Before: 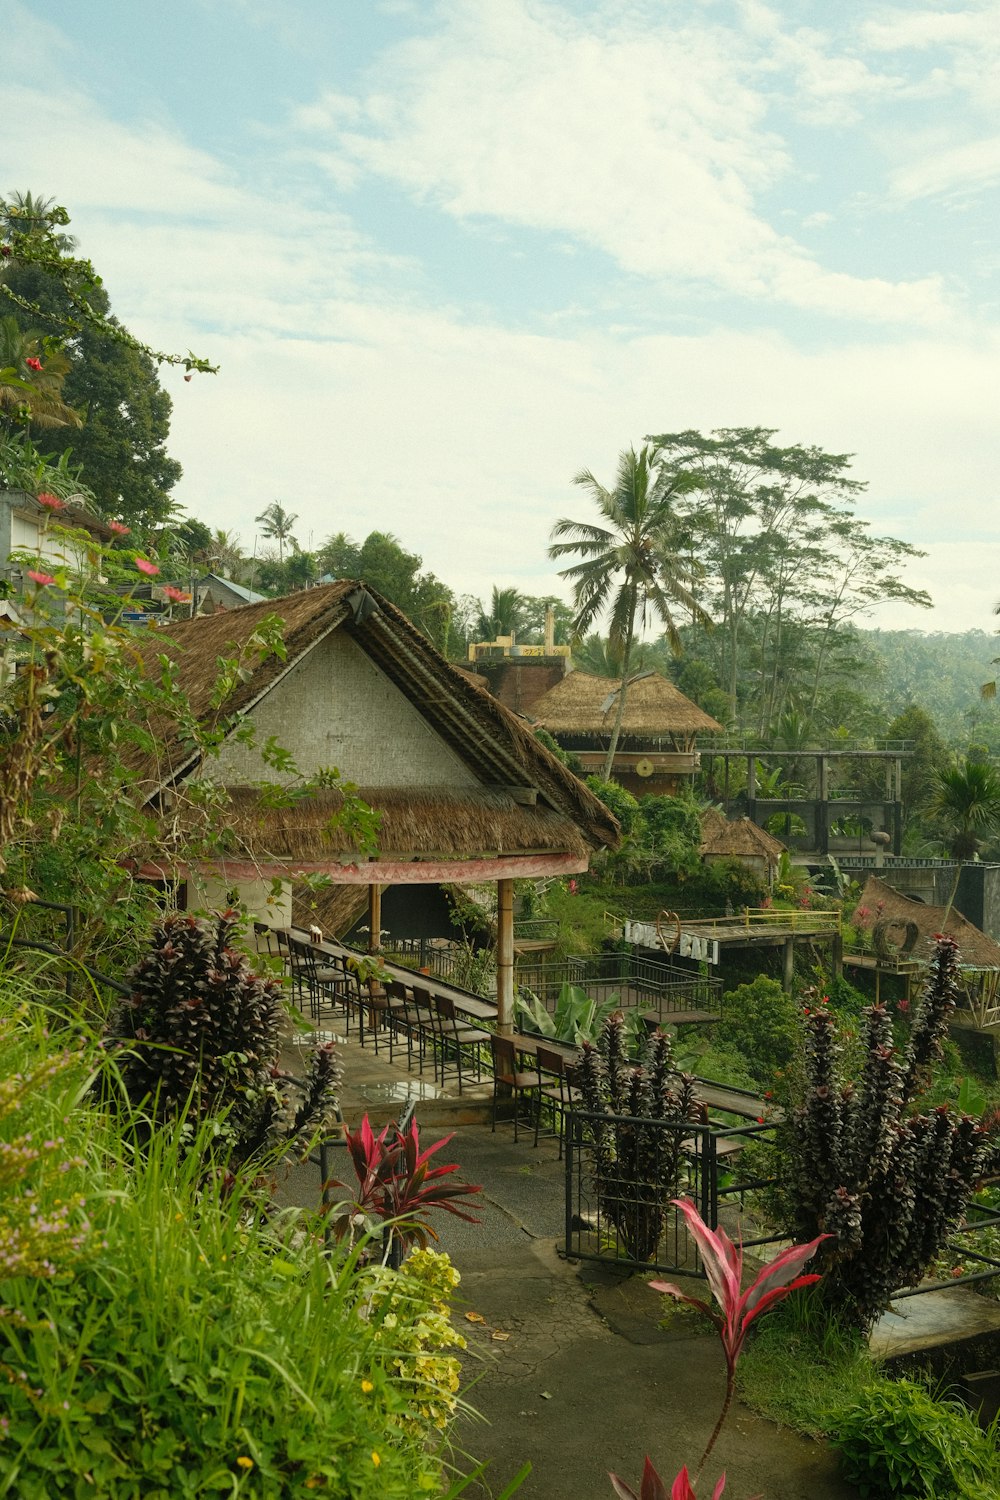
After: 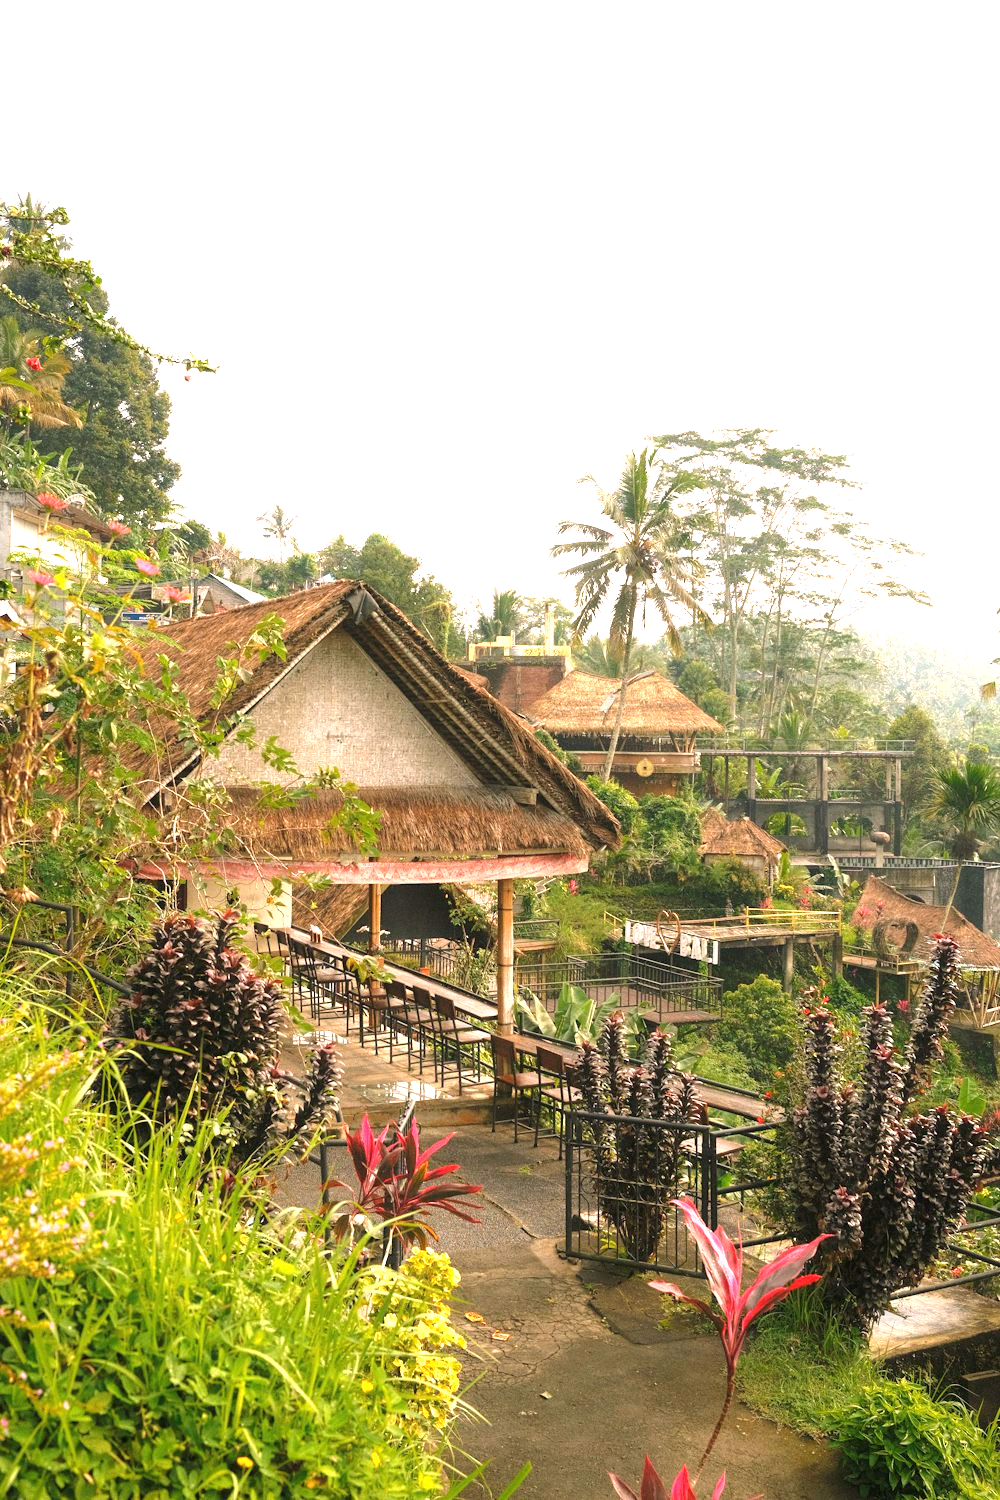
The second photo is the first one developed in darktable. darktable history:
white balance: red 1.188, blue 1.11
exposure: black level correction 0, exposure 1.5 EV, compensate exposure bias true, compensate highlight preservation false
